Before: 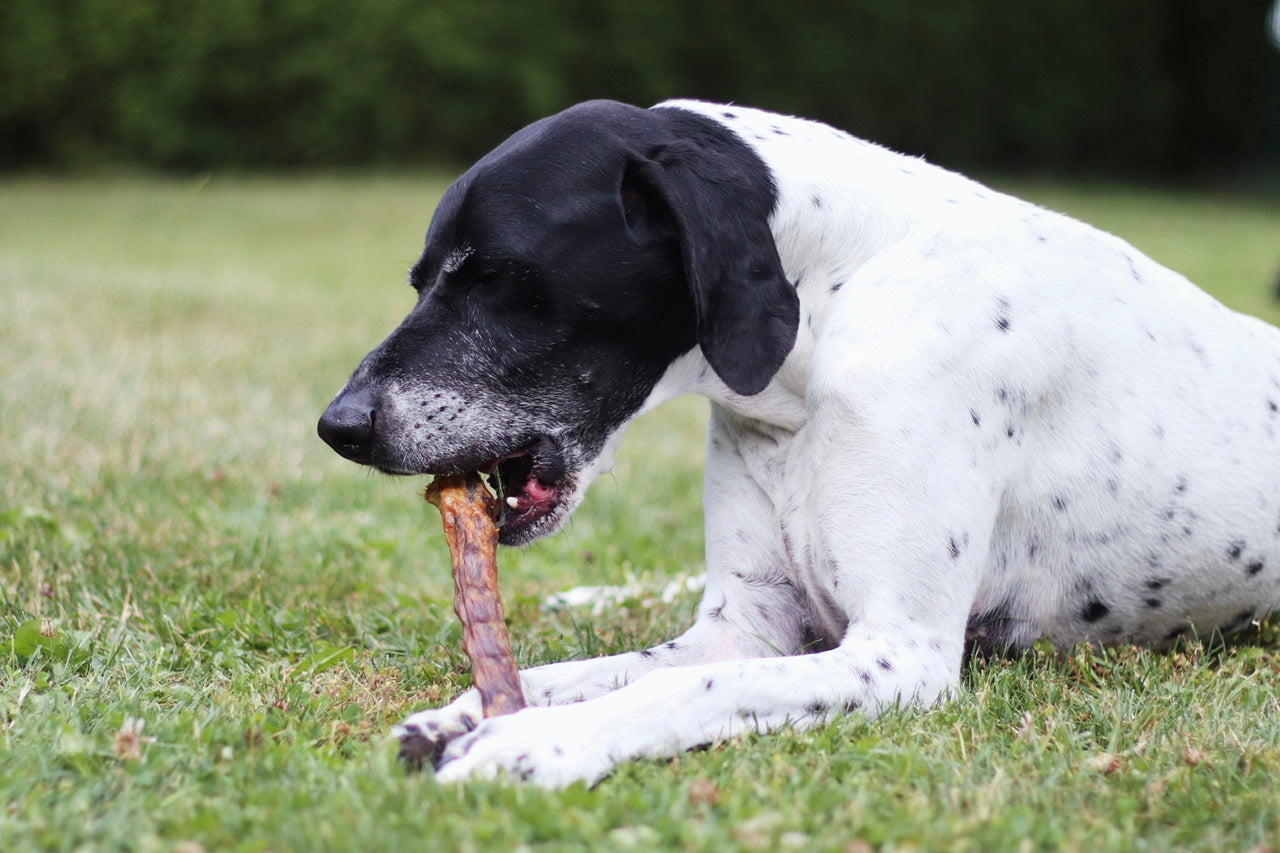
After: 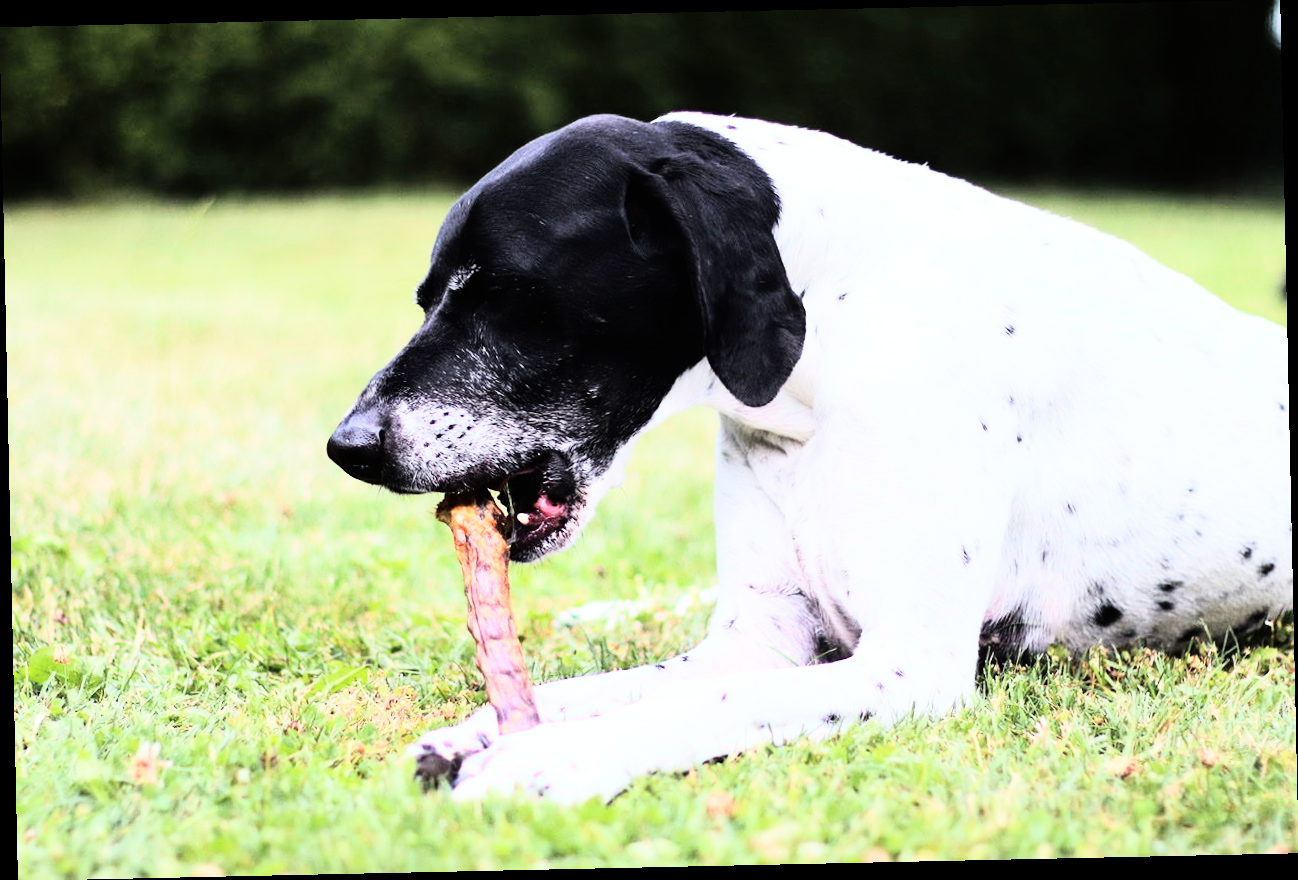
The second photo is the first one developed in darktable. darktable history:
rotate and perspective: rotation -1.24°, automatic cropping off
rgb curve: curves: ch0 [(0, 0) (0.21, 0.15) (0.24, 0.21) (0.5, 0.75) (0.75, 0.96) (0.89, 0.99) (1, 1)]; ch1 [(0, 0.02) (0.21, 0.13) (0.25, 0.2) (0.5, 0.67) (0.75, 0.9) (0.89, 0.97) (1, 1)]; ch2 [(0, 0.02) (0.21, 0.13) (0.25, 0.2) (0.5, 0.67) (0.75, 0.9) (0.89, 0.97) (1, 1)], compensate middle gray true
